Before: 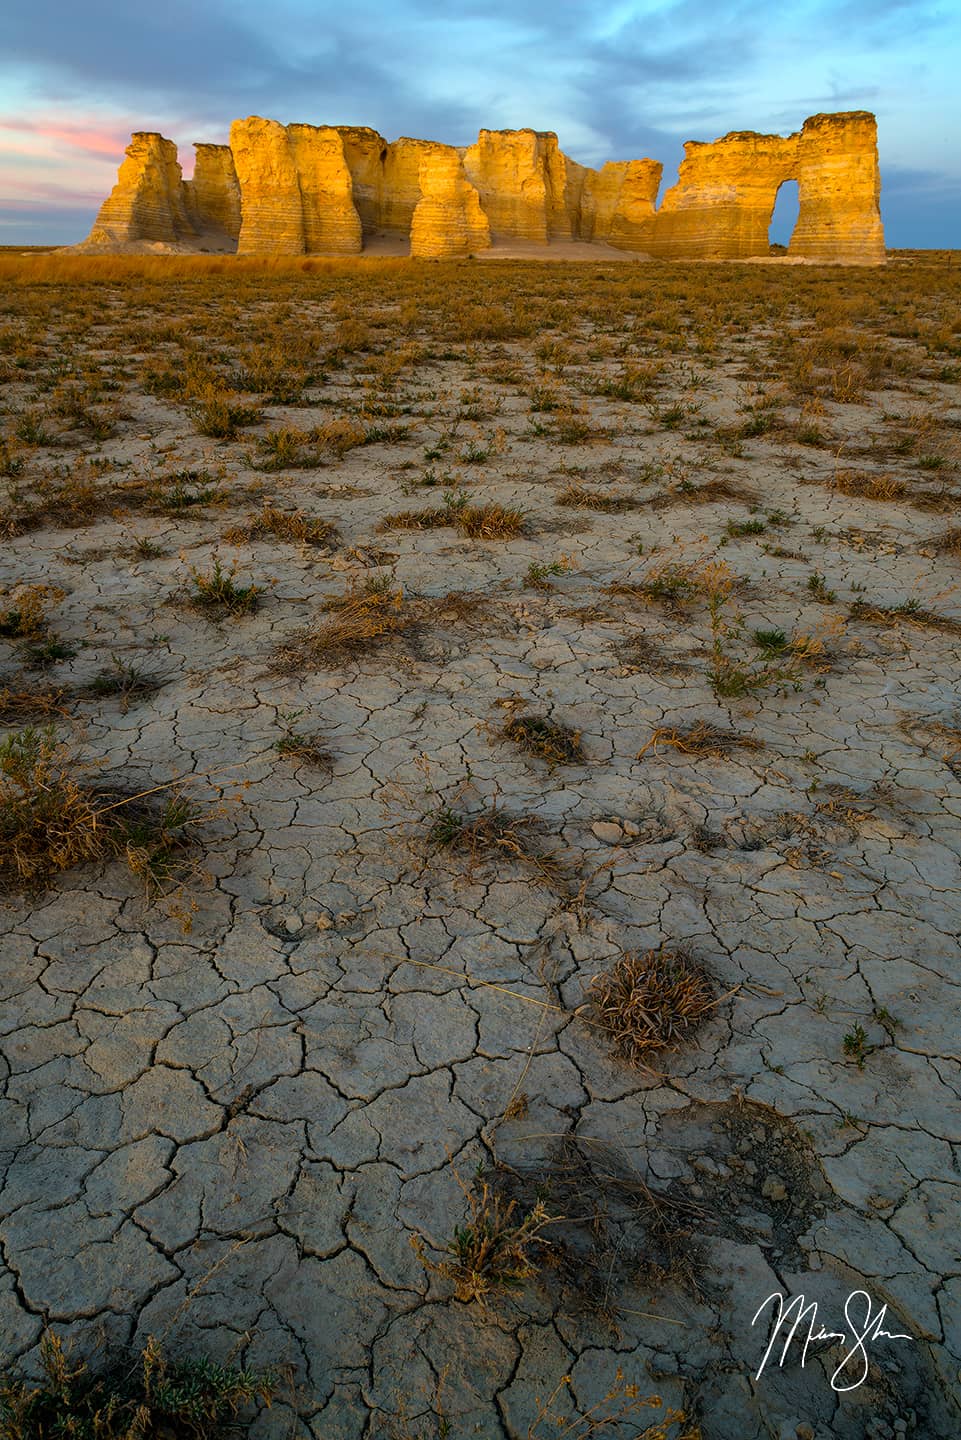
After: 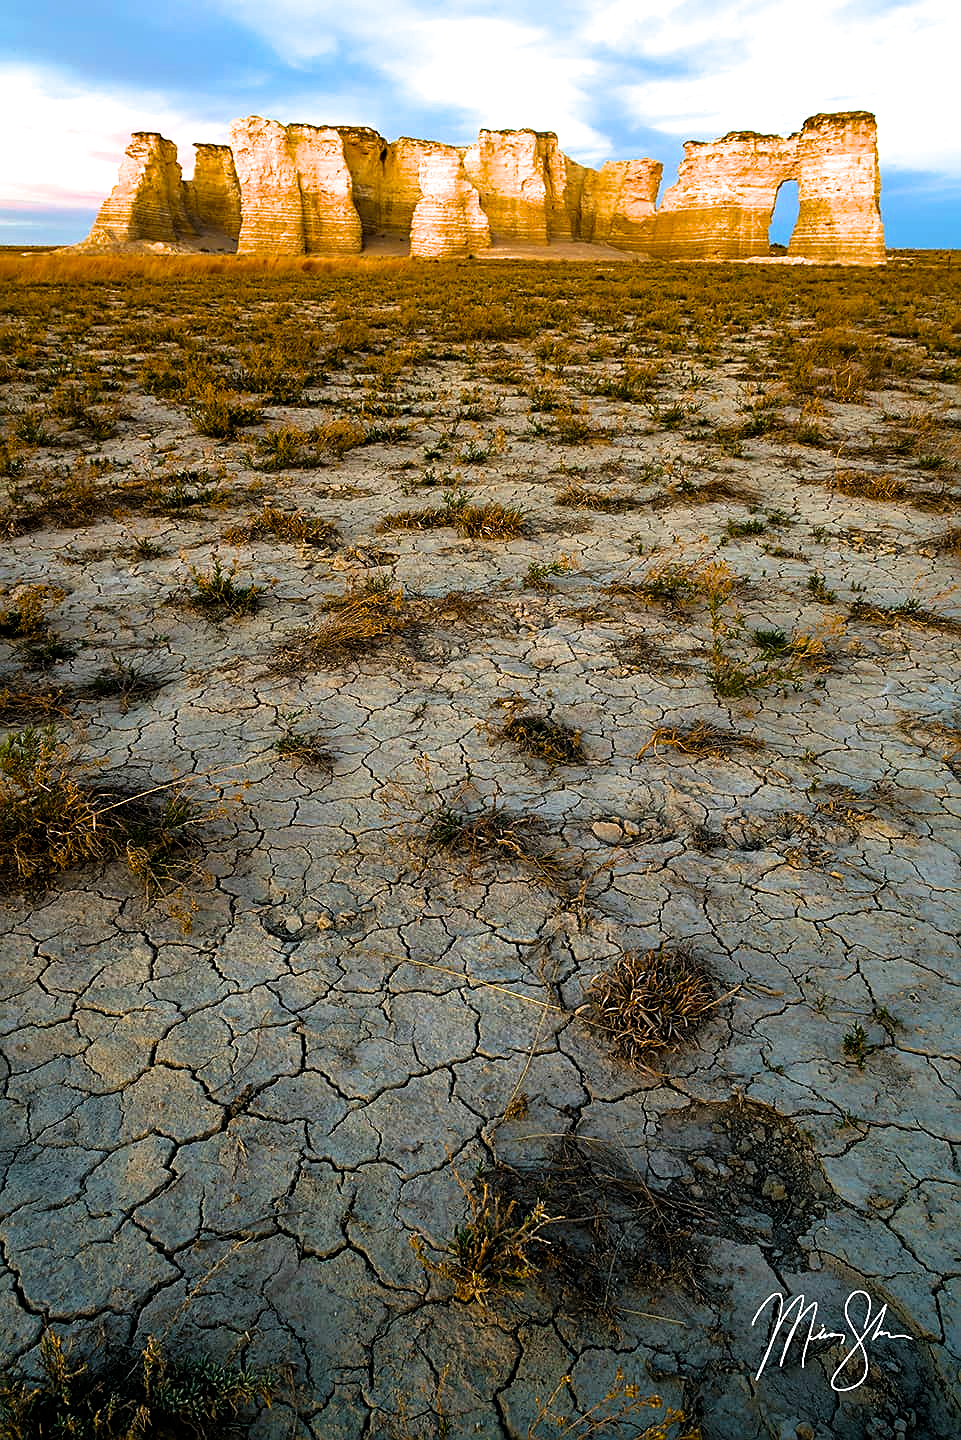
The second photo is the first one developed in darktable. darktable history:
color balance rgb: power › hue 73.62°, linear chroma grading › global chroma -15.647%, perceptual saturation grading › global saturation 14.547%, perceptual brilliance grading › global brilliance 12.315%, perceptual brilliance grading › highlights 14.893%, global vibrance 39.453%
sharpen: on, module defaults
filmic rgb: black relative exposure -7.97 EV, white relative exposure 2.47 EV, hardness 6.35
